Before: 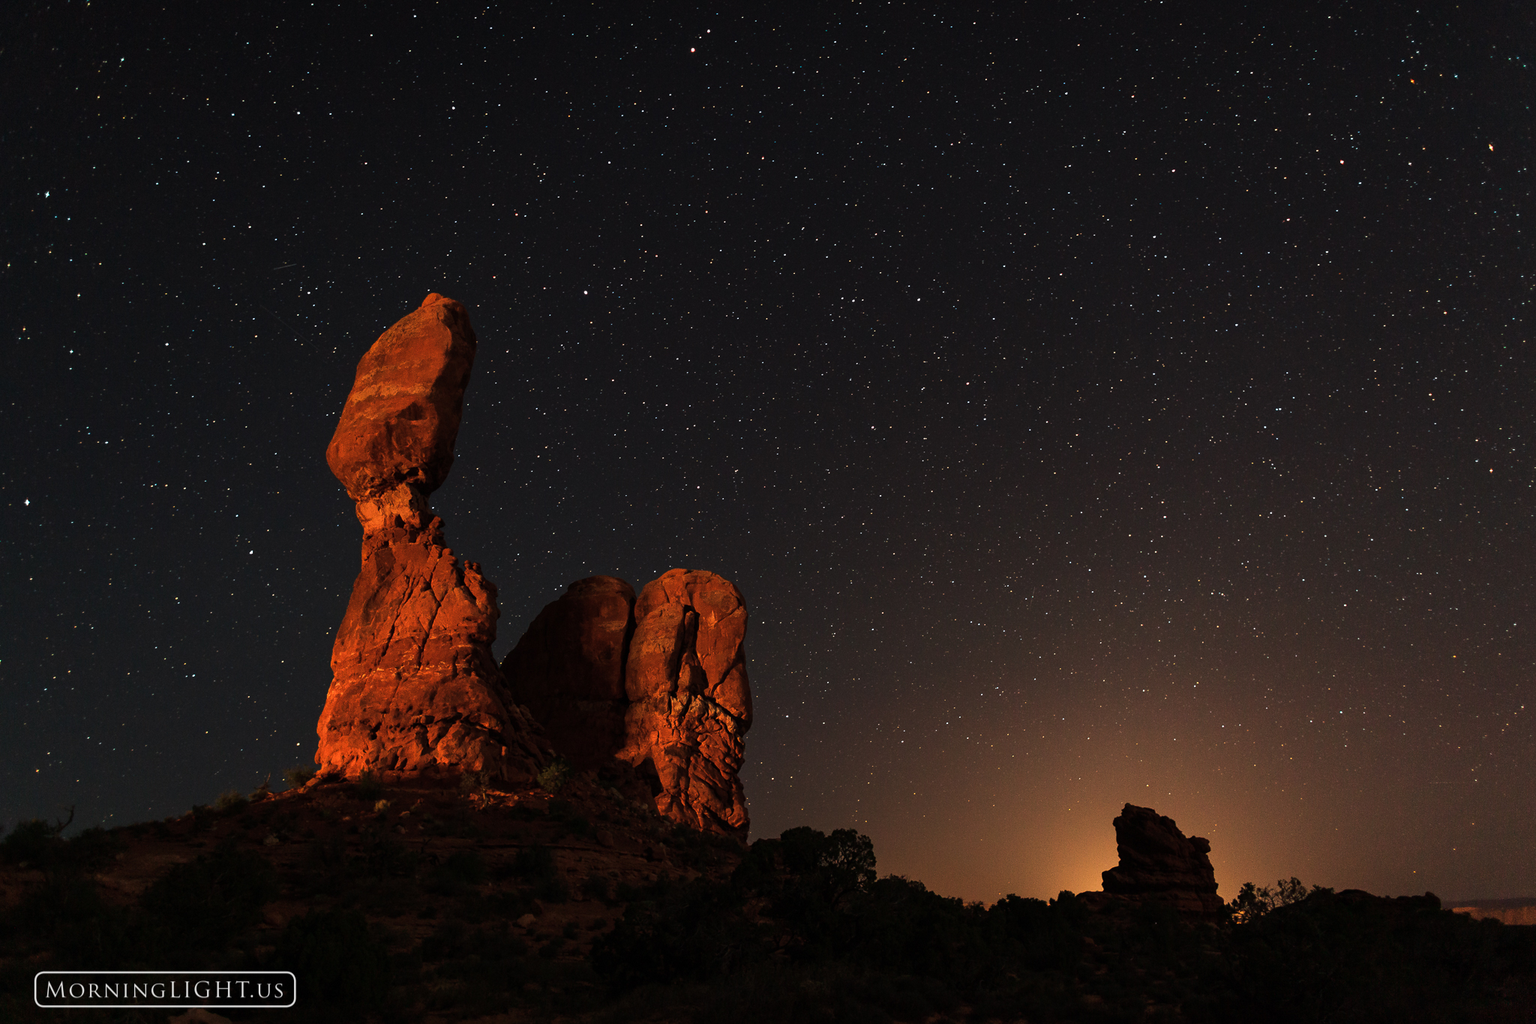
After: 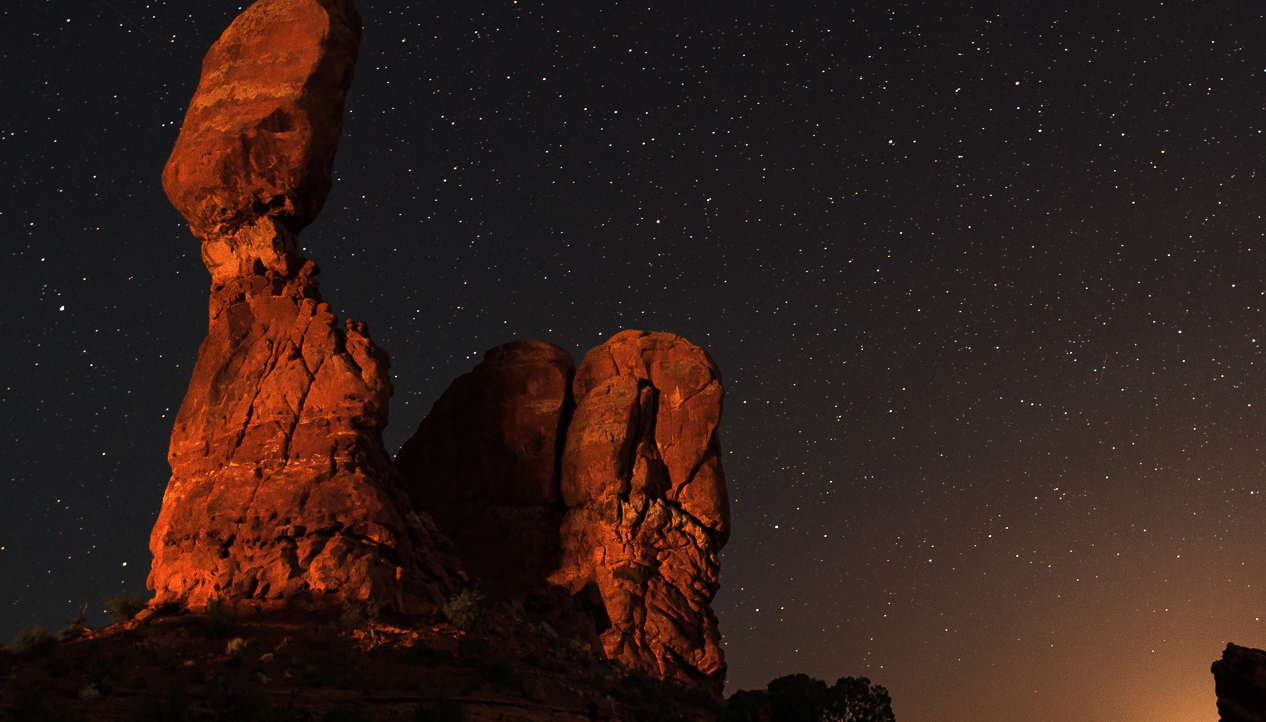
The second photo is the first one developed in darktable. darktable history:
tone curve: curves: ch0 [(0, 0) (0.003, 0.003) (0.011, 0.011) (0.025, 0.025) (0.044, 0.044) (0.069, 0.069) (0.1, 0.099) (0.136, 0.135) (0.177, 0.176) (0.224, 0.223) (0.277, 0.275) (0.335, 0.333) (0.399, 0.396) (0.468, 0.465) (0.543, 0.546) (0.623, 0.625) (0.709, 0.711) (0.801, 0.802) (0.898, 0.898) (1, 1)], color space Lab, linked channels, preserve colors none
crop: left 13.356%, top 31.373%, right 24.809%, bottom 15.673%
